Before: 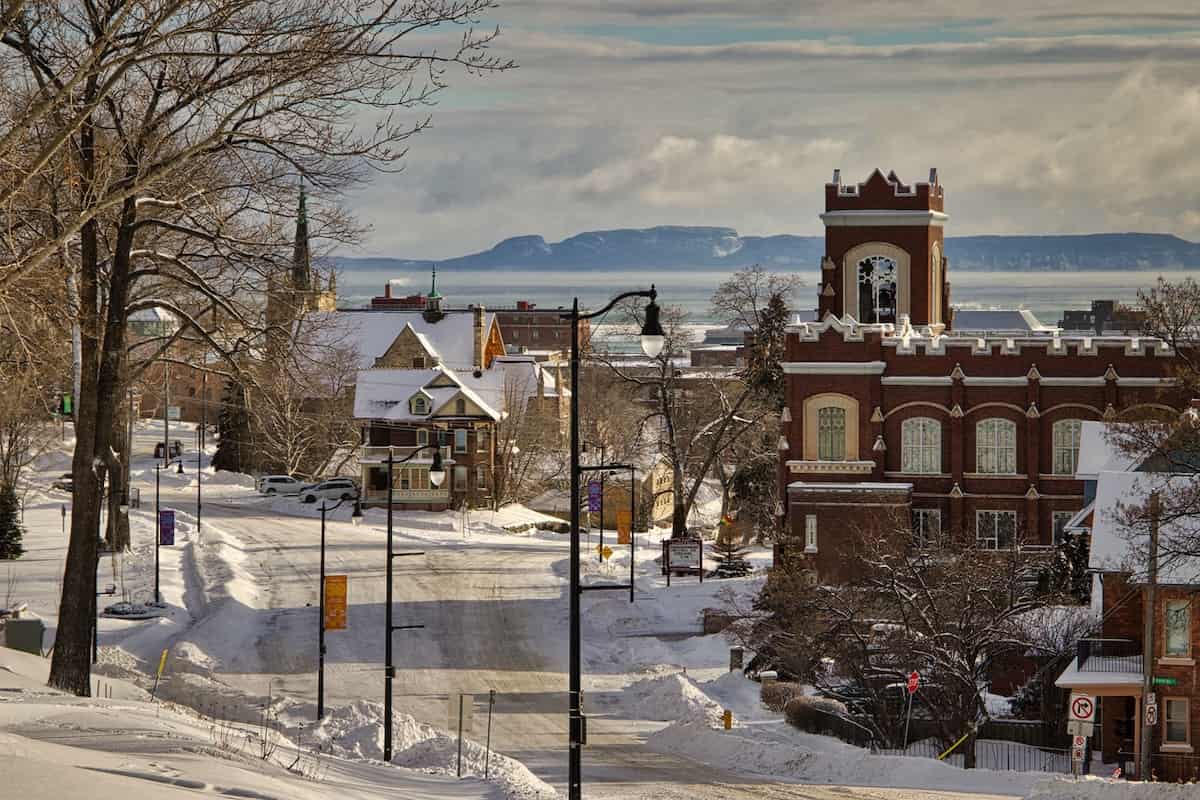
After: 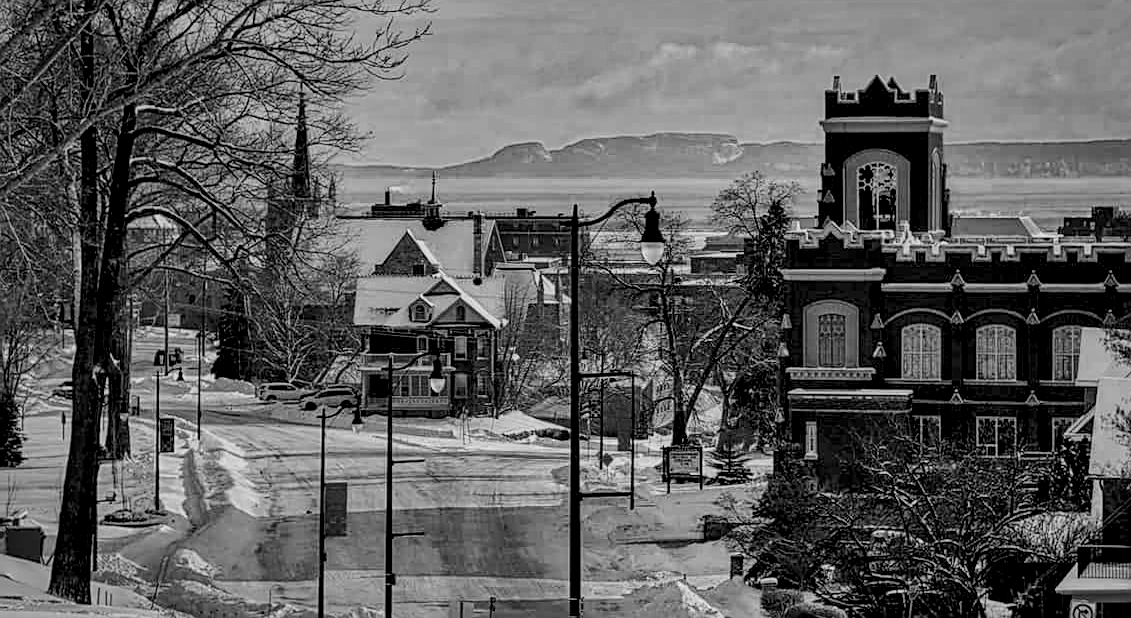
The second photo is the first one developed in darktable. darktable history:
color balance rgb: perceptual saturation grading › global saturation 0.598%
color zones: curves: ch0 [(0.287, 0.048) (0.493, 0.484) (0.737, 0.816)]; ch1 [(0, 0) (0.143, 0) (0.286, 0) (0.429, 0) (0.571, 0) (0.714, 0) (0.857, 0)]
tone equalizer: edges refinement/feathering 500, mask exposure compensation -1.57 EV, preserve details no
sharpen: amount 0.498
crop and rotate: angle 0.061°, top 11.617%, right 5.559%, bottom 10.949%
filmic rgb: black relative exposure -7.34 EV, white relative exposure 5.06 EV, hardness 3.19, preserve chrominance no, color science v4 (2020), contrast in shadows soft
local contrast: detail 150%
